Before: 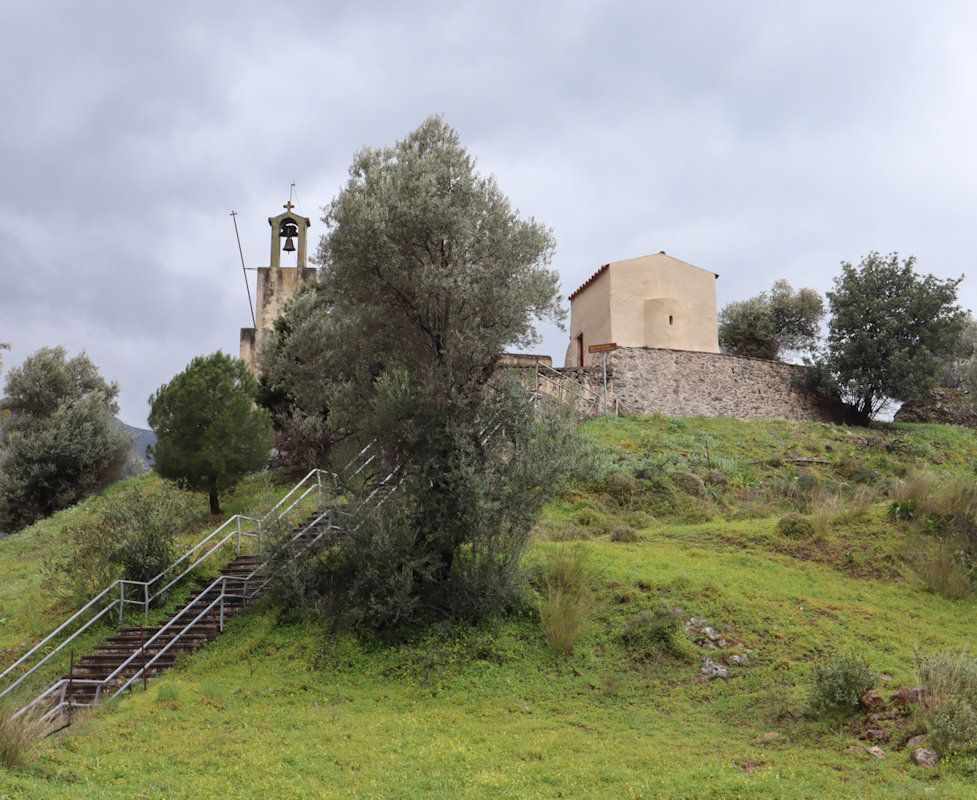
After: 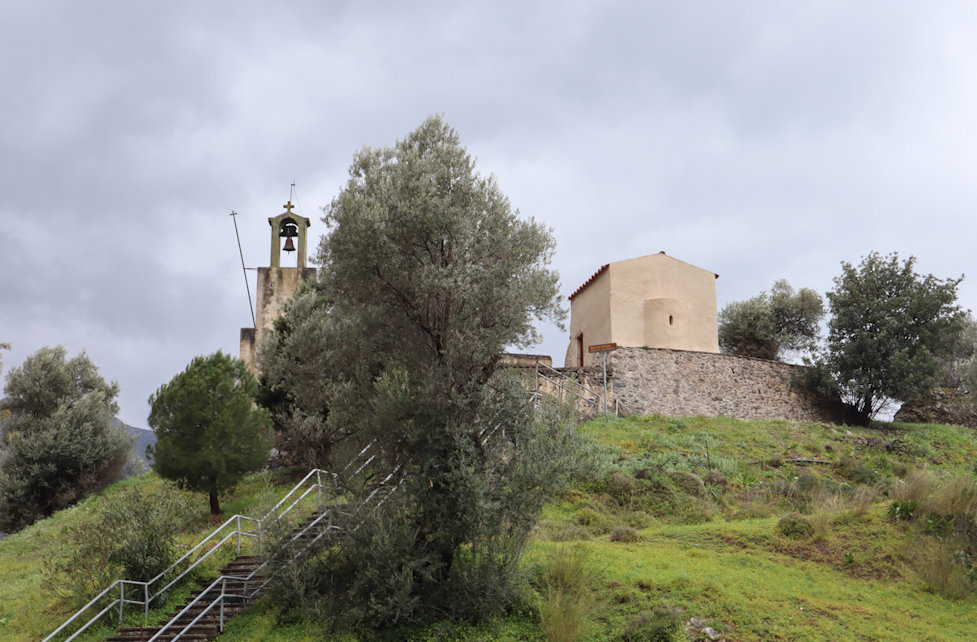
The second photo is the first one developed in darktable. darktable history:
crop: bottom 19.682%
